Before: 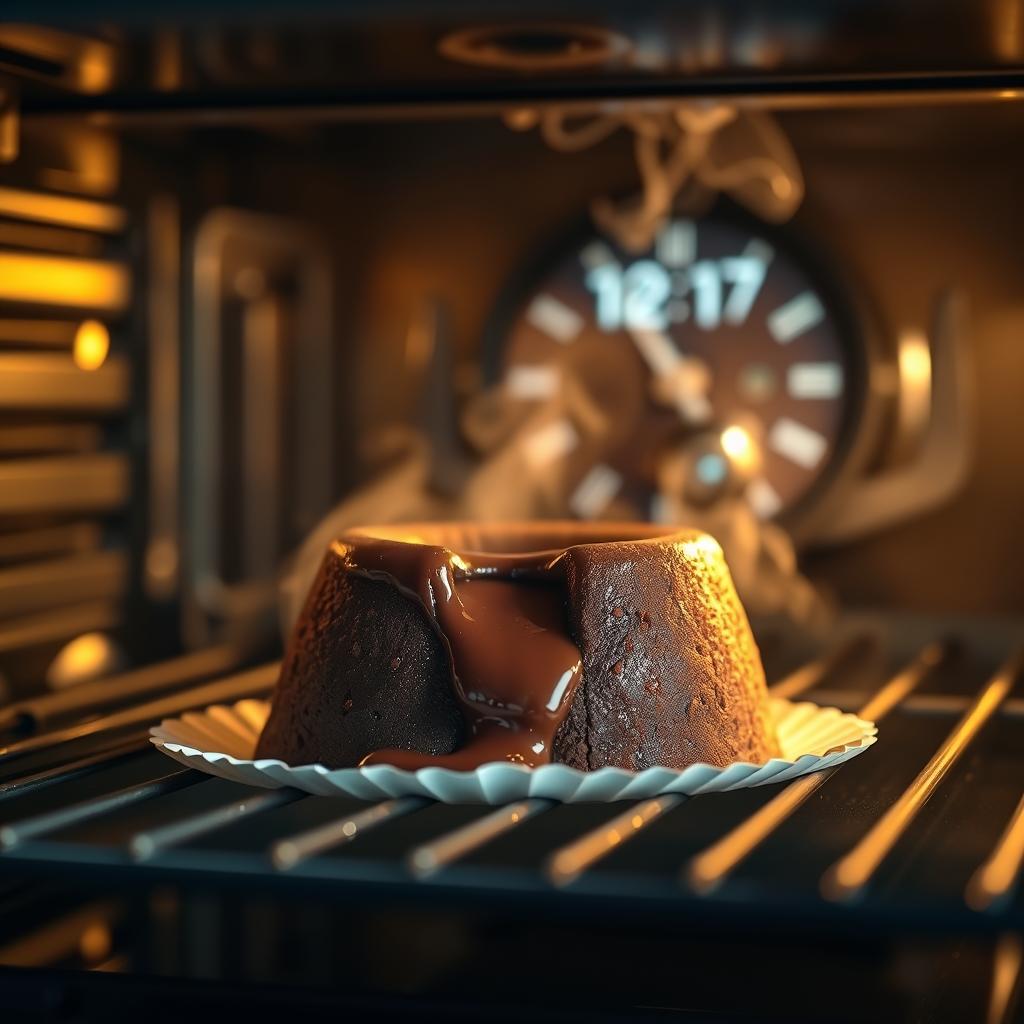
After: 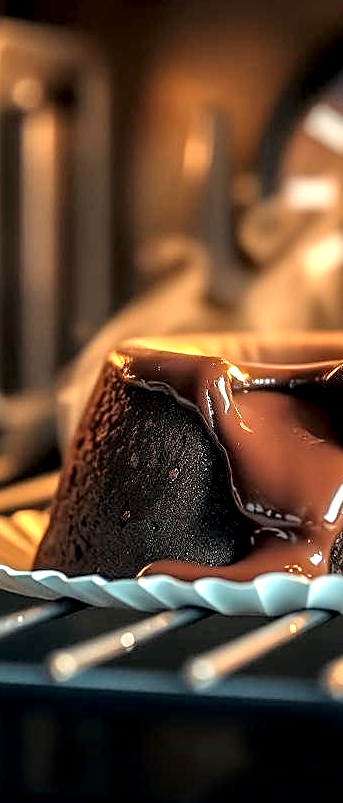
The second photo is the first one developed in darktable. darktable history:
white balance: emerald 1
sharpen: on, module defaults
tone equalizer: -7 EV 0.15 EV, -6 EV 0.6 EV, -5 EV 1.15 EV, -4 EV 1.33 EV, -3 EV 1.15 EV, -2 EV 0.6 EV, -1 EV 0.15 EV, mask exposure compensation -0.5 EV
crop and rotate: left 21.77%, top 18.528%, right 44.676%, bottom 2.997%
local contrast: highlights 79%, shadows 56%, detail 175%, midtone range 0.428
